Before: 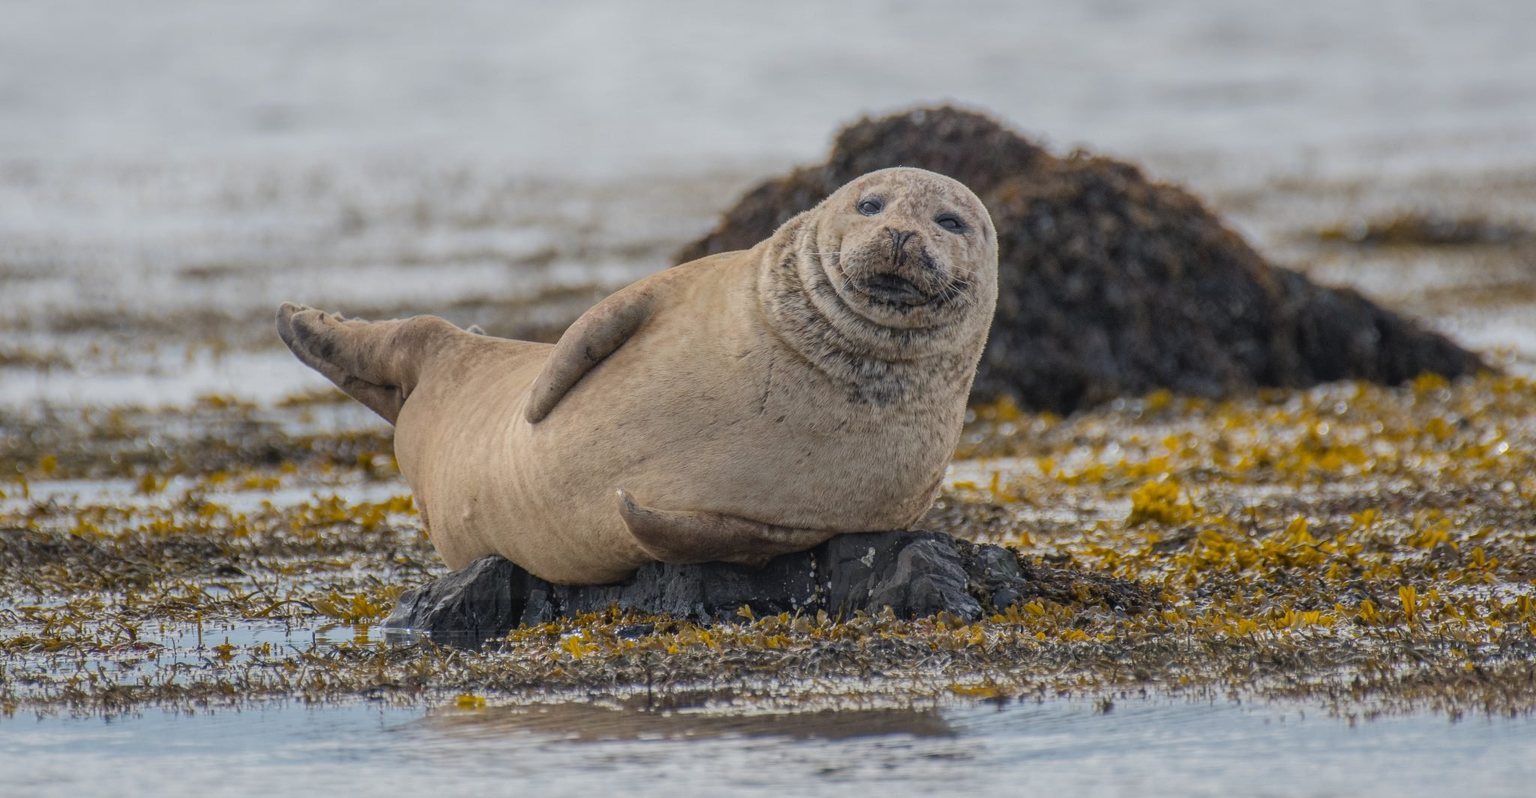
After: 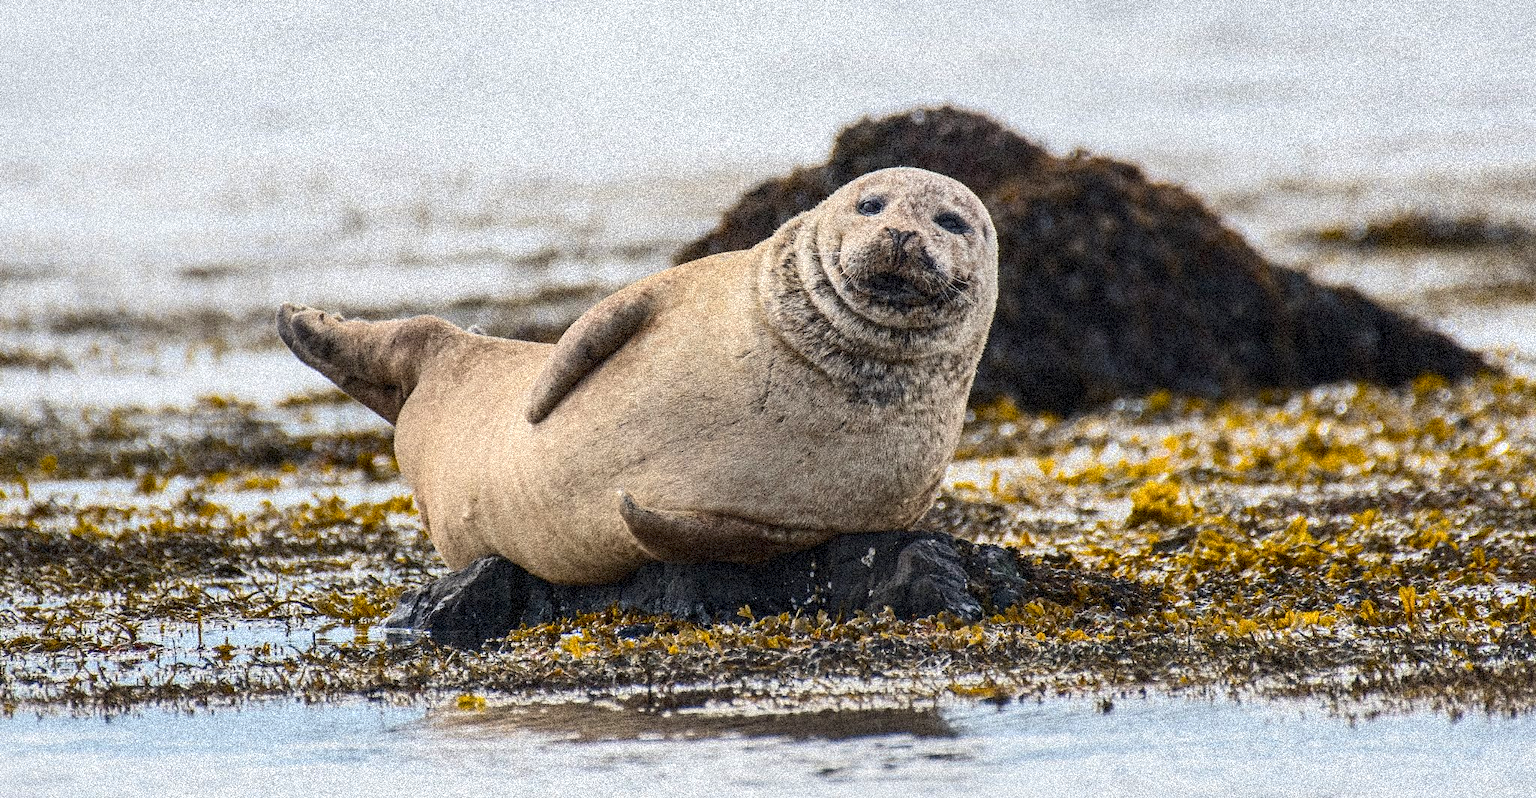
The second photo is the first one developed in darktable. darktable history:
grain: coarseness 3.75 ISO, strength 100%, mid-tones bias 0%
contrast brightness saturation: contrast 0.4, brightness 0.1, saturation 0.21
